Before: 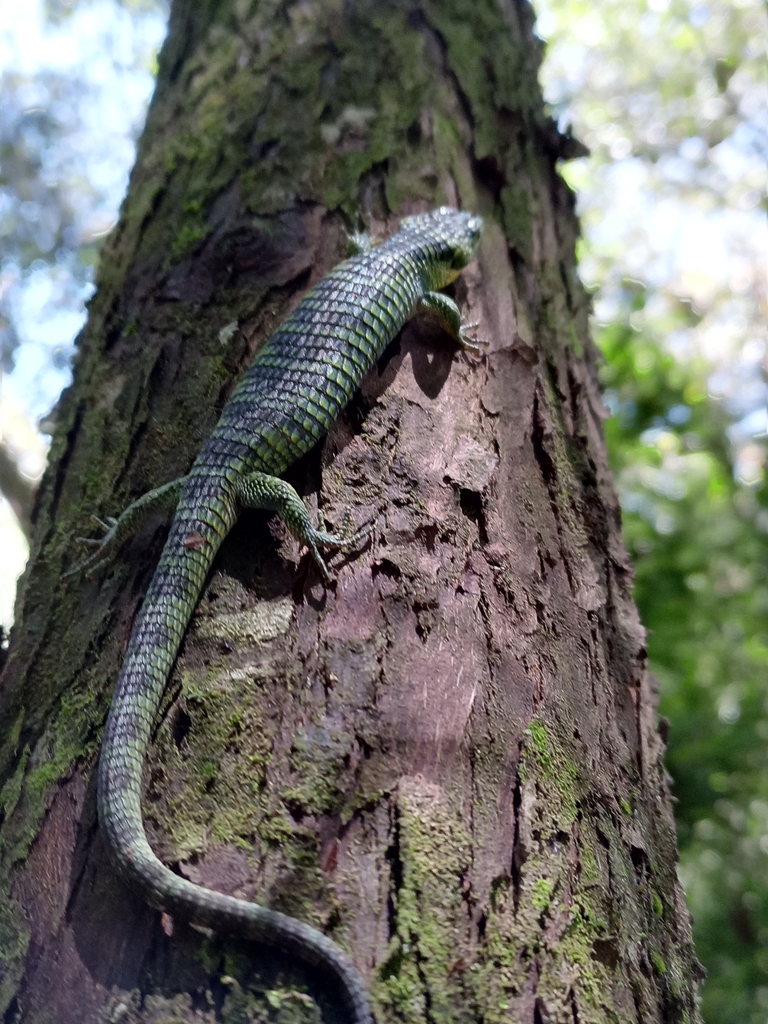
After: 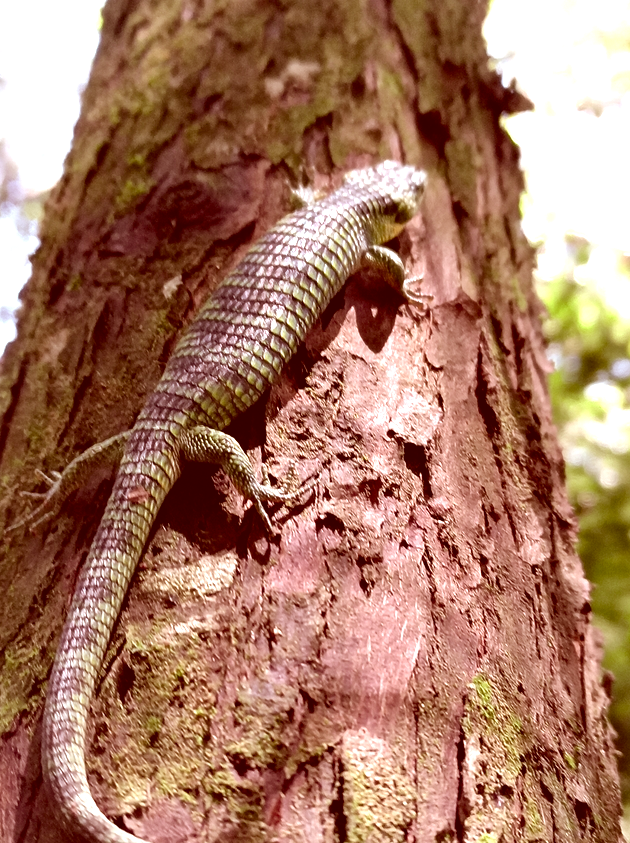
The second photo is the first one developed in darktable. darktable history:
crop and rotate: left 7.316%, top 4.526%, right 10.53%, bottom 13.076%
color correction: highlights a* 9.05, highlights b* 8.96, shadows a* 39.59, shadows b* 39.52, saturation 0.809
exposure: black level correction 0, exposure 1.107 EV, compensate highlight preservation false
